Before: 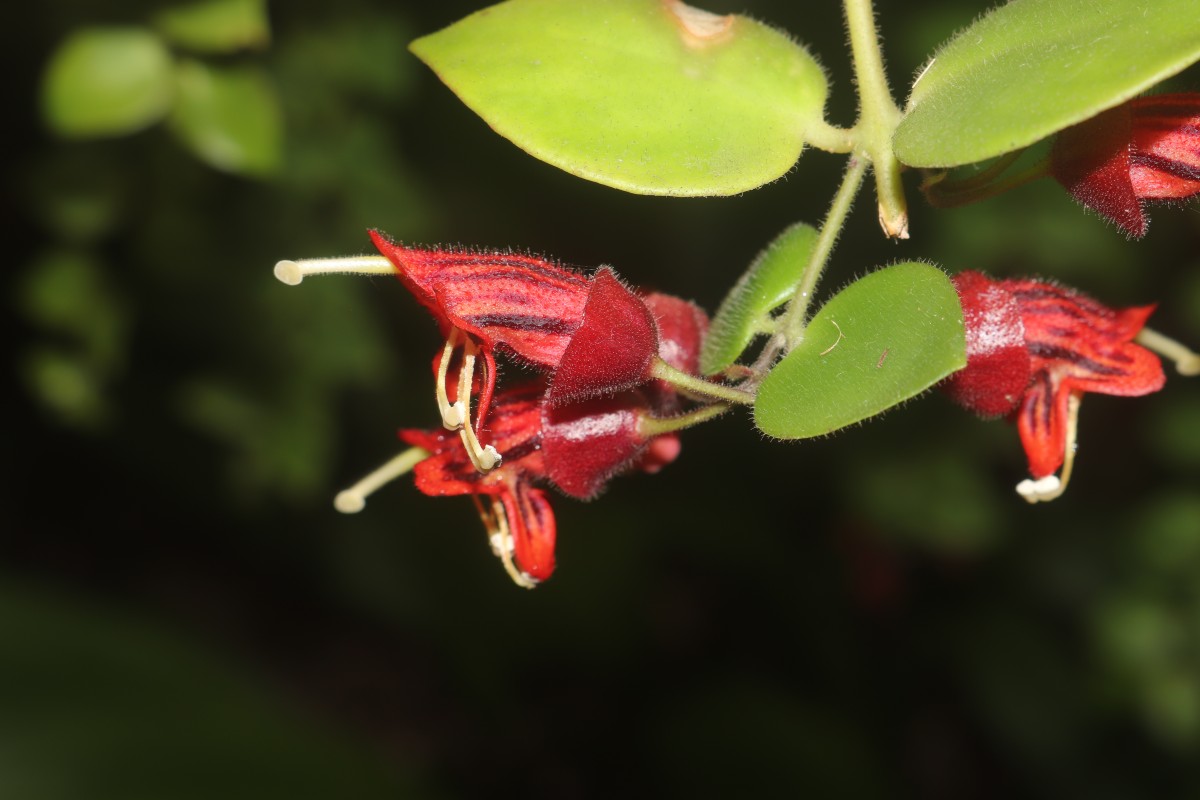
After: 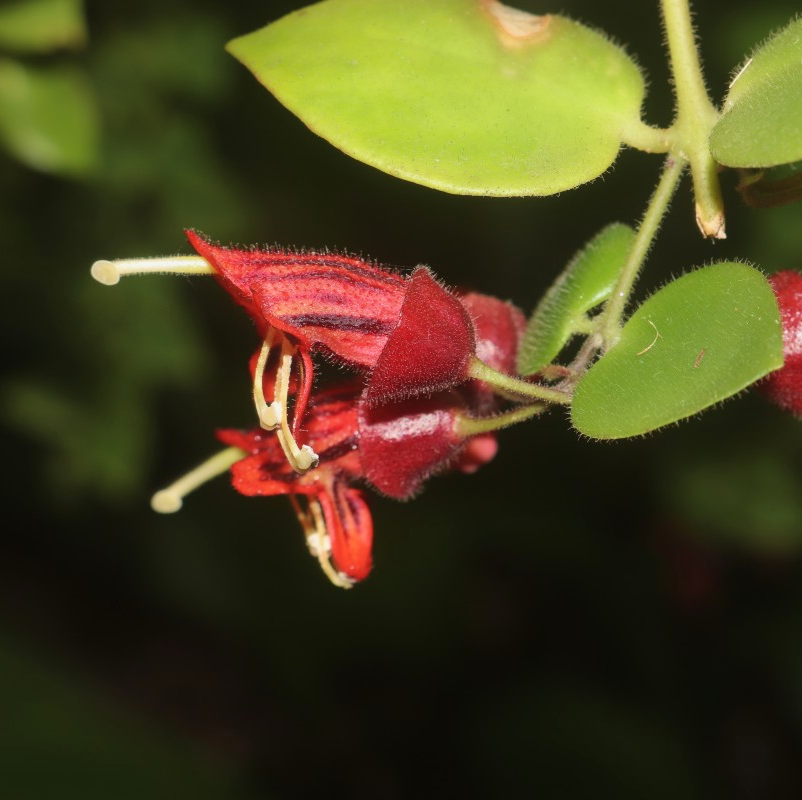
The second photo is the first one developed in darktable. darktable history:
crop and rotate: left 15.253%, right 17.83%
exposure: exposure -0.146 EV, compensate highlight preservation false
shadows and highlights: shadows 24.29, highlights -79.86, soften with gaussian
velvia: on, module defaults
